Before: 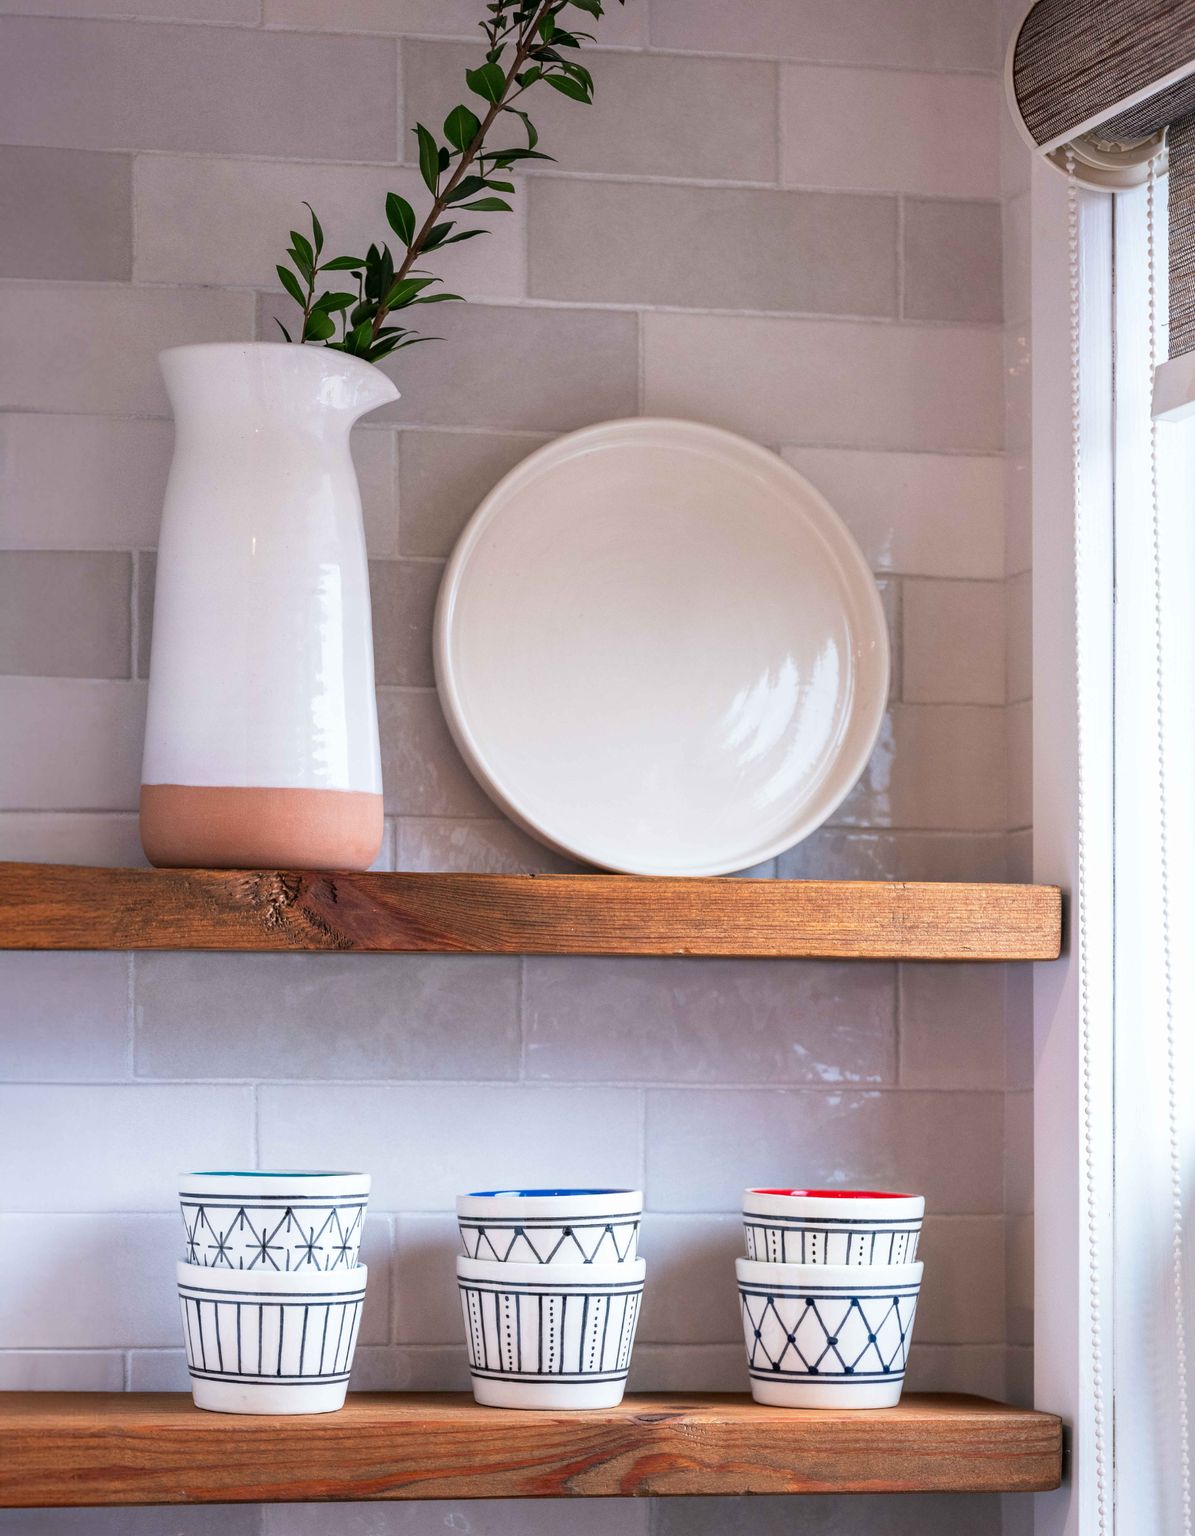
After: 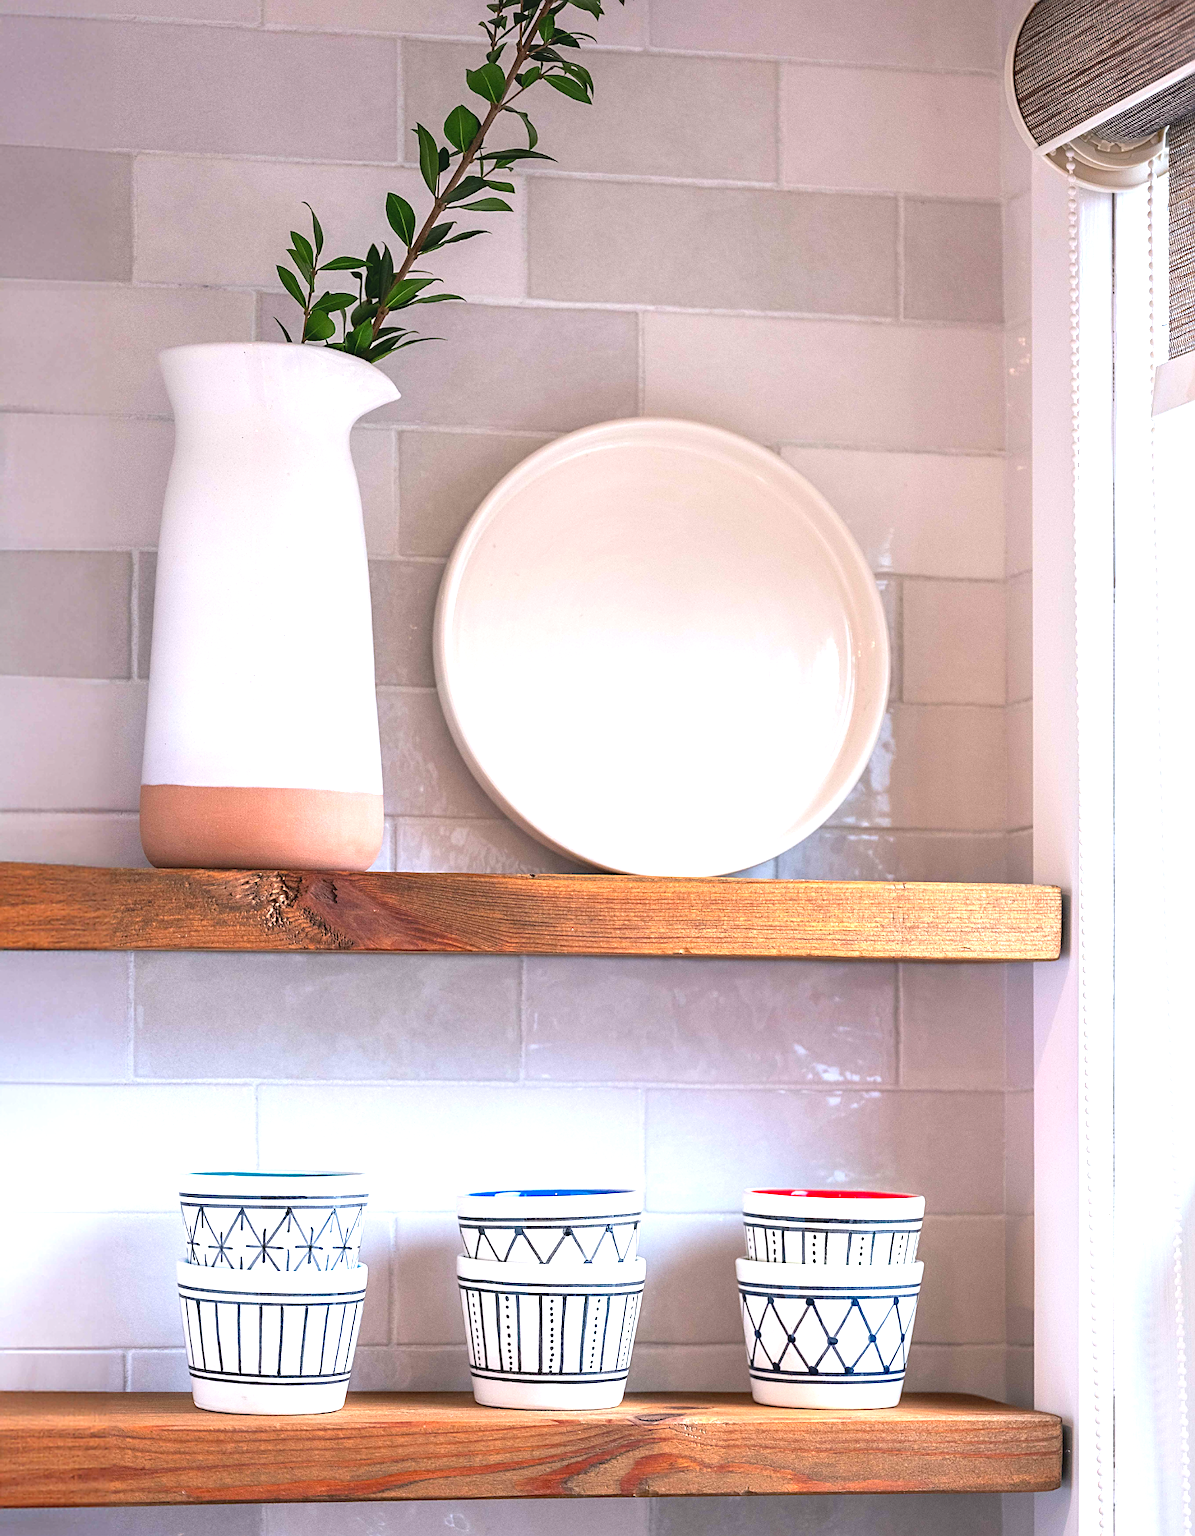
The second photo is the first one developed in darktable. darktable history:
exposure: black level correction 0, exposure 1.001 EV, compensate highlight preservation false
contrast brightness saturation: contrast -0.125
sharpen: on, module defaults
